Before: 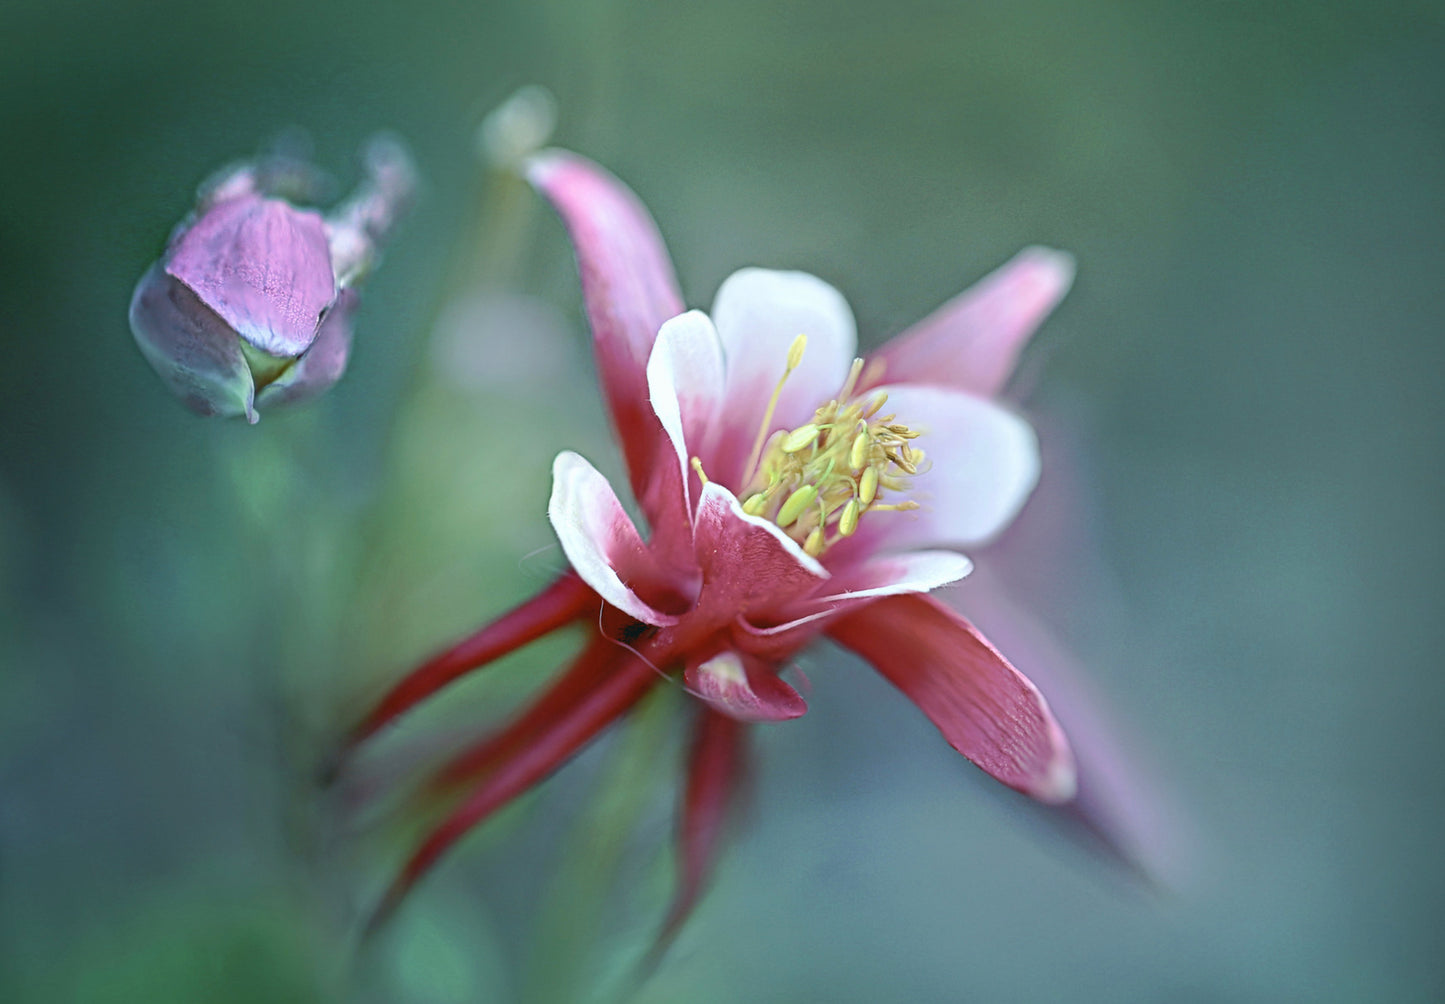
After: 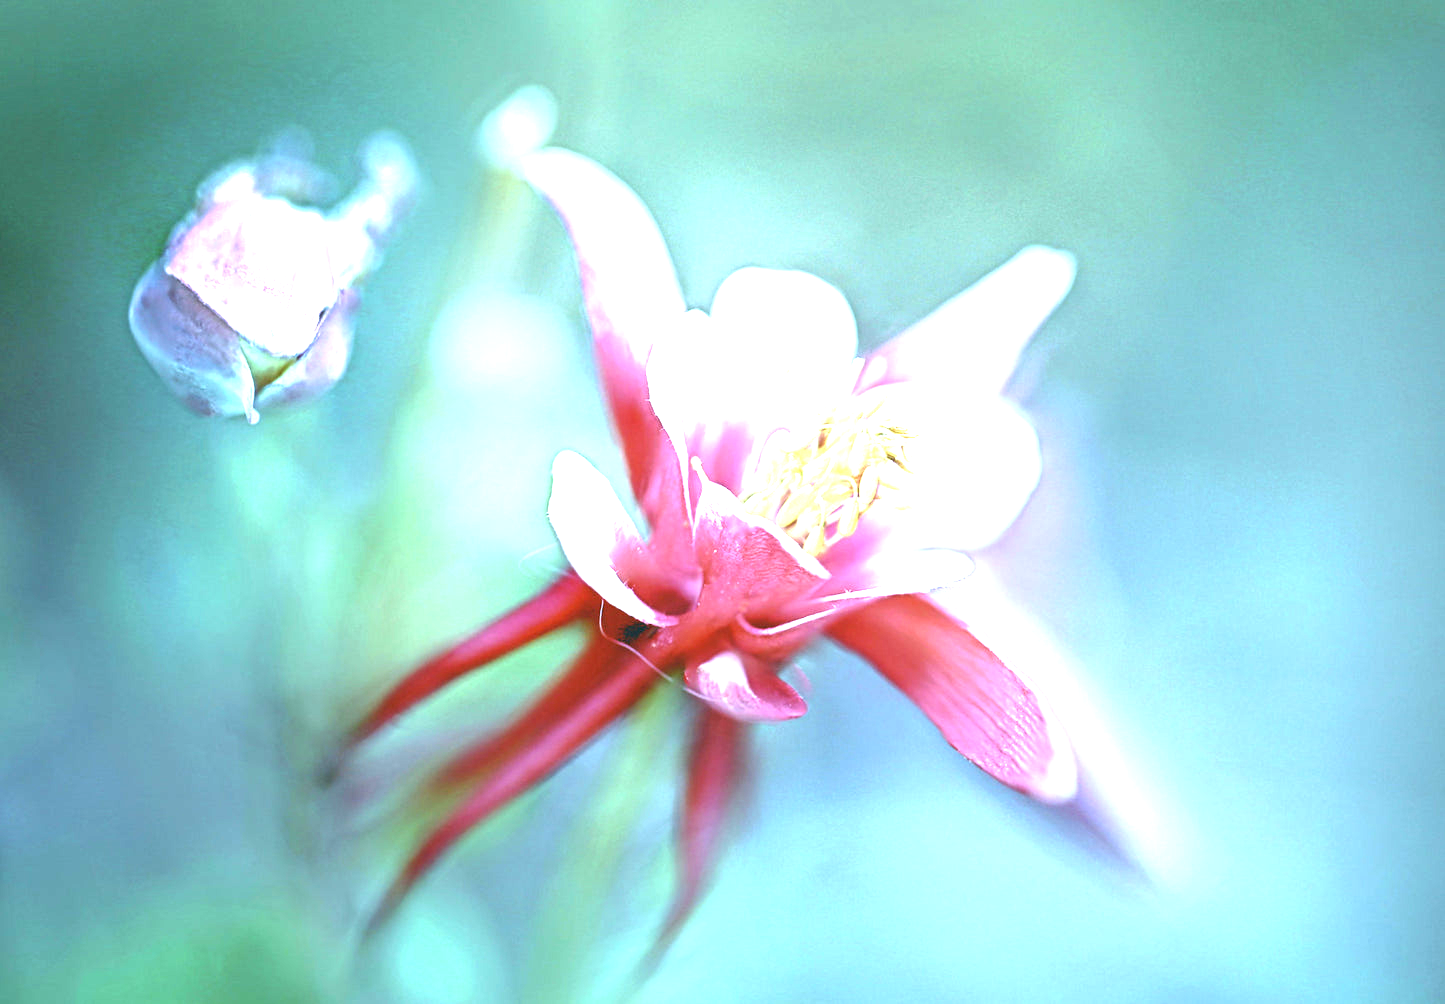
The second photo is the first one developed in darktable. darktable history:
white balance: red 0.924, blue 1.095
exposure: black level correction 0, exposure 2 EV, compensate highlight preservation false
